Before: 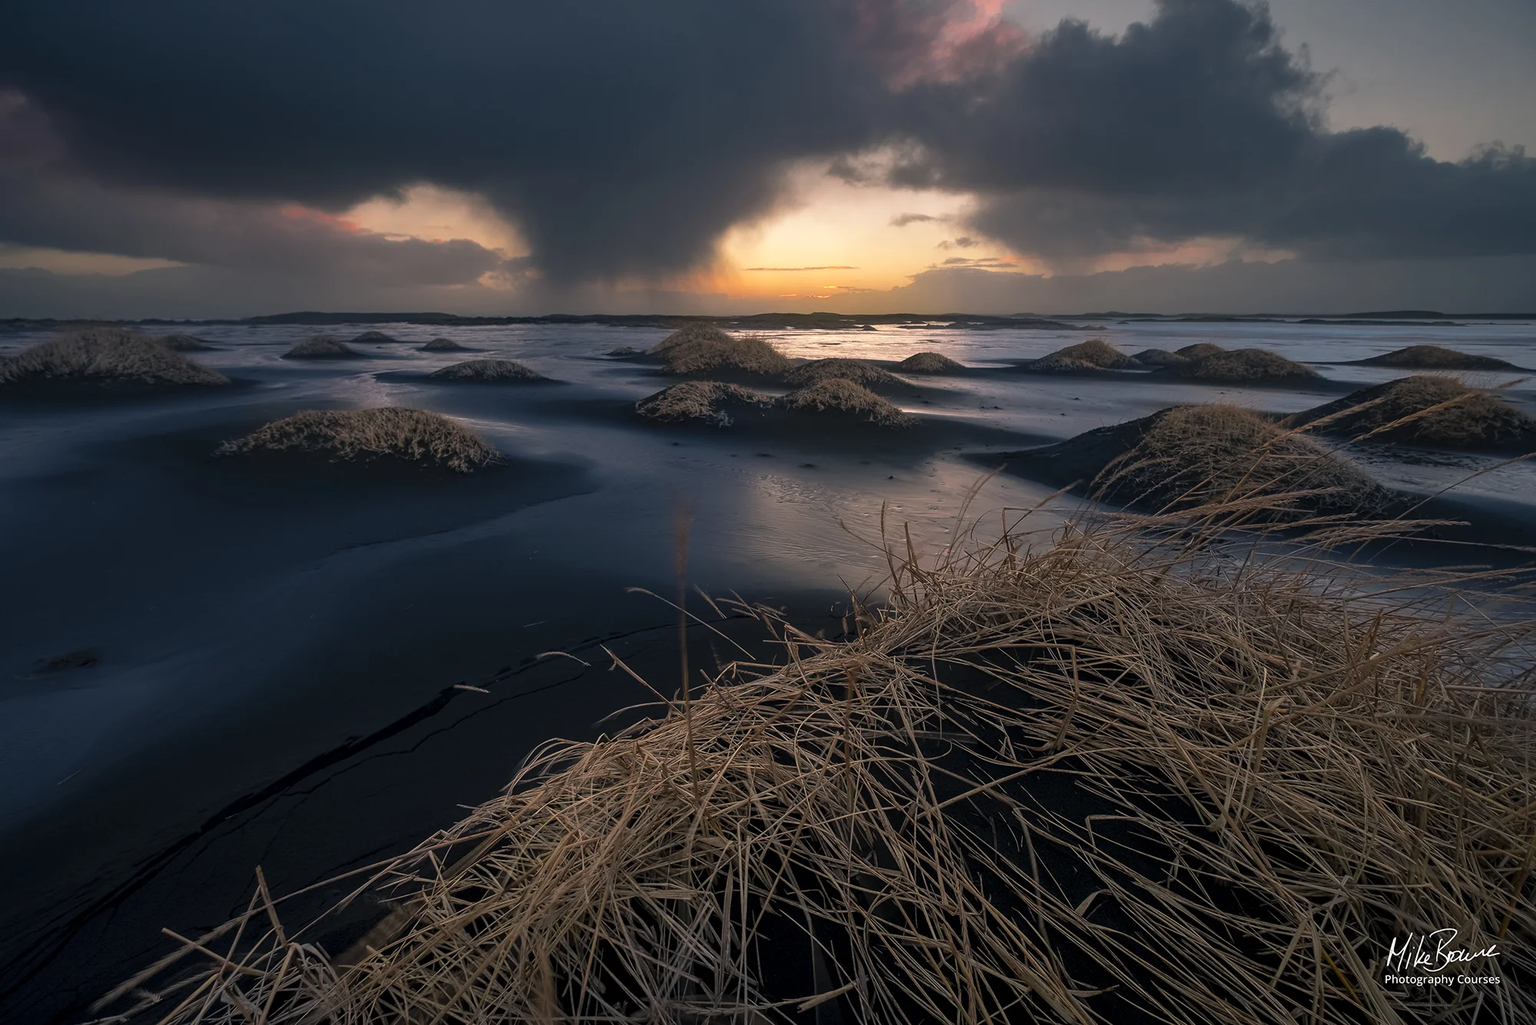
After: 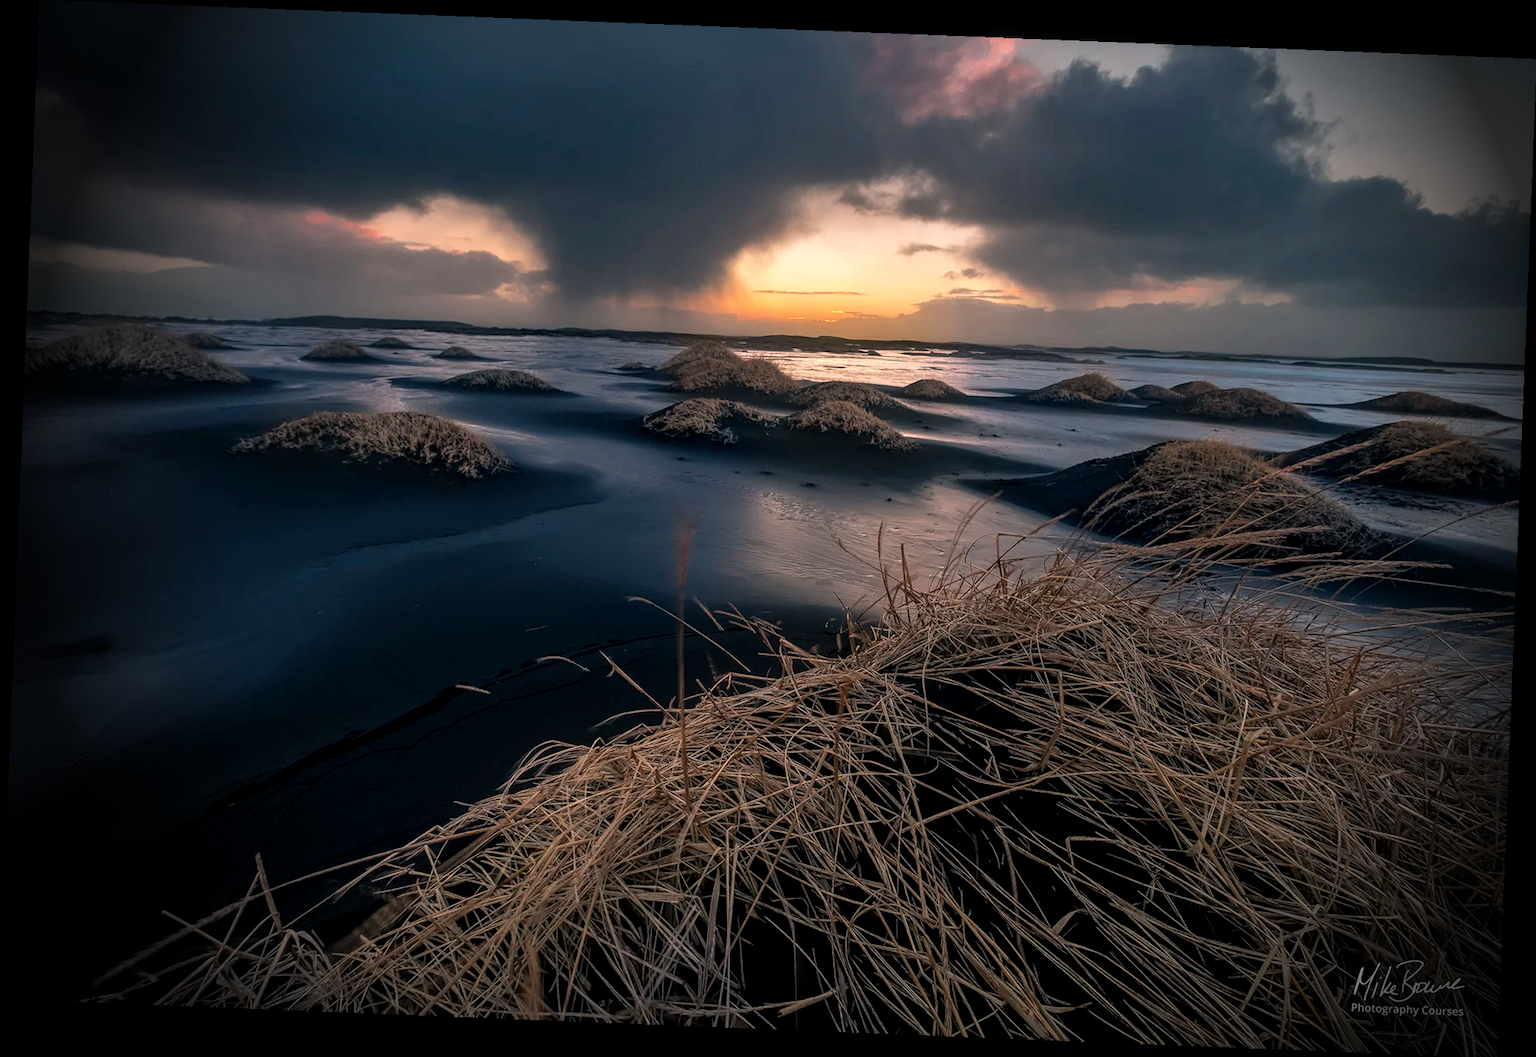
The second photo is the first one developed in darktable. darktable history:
local contrast: detail 130%
vignetting: fall-off start 76.42%, fall-off radius 27.36%, brightness -0.872, center (0.037, -0.09), width/height ratio 0.971
rotate and perspective: rotation 2.27°, automatic cropping off
